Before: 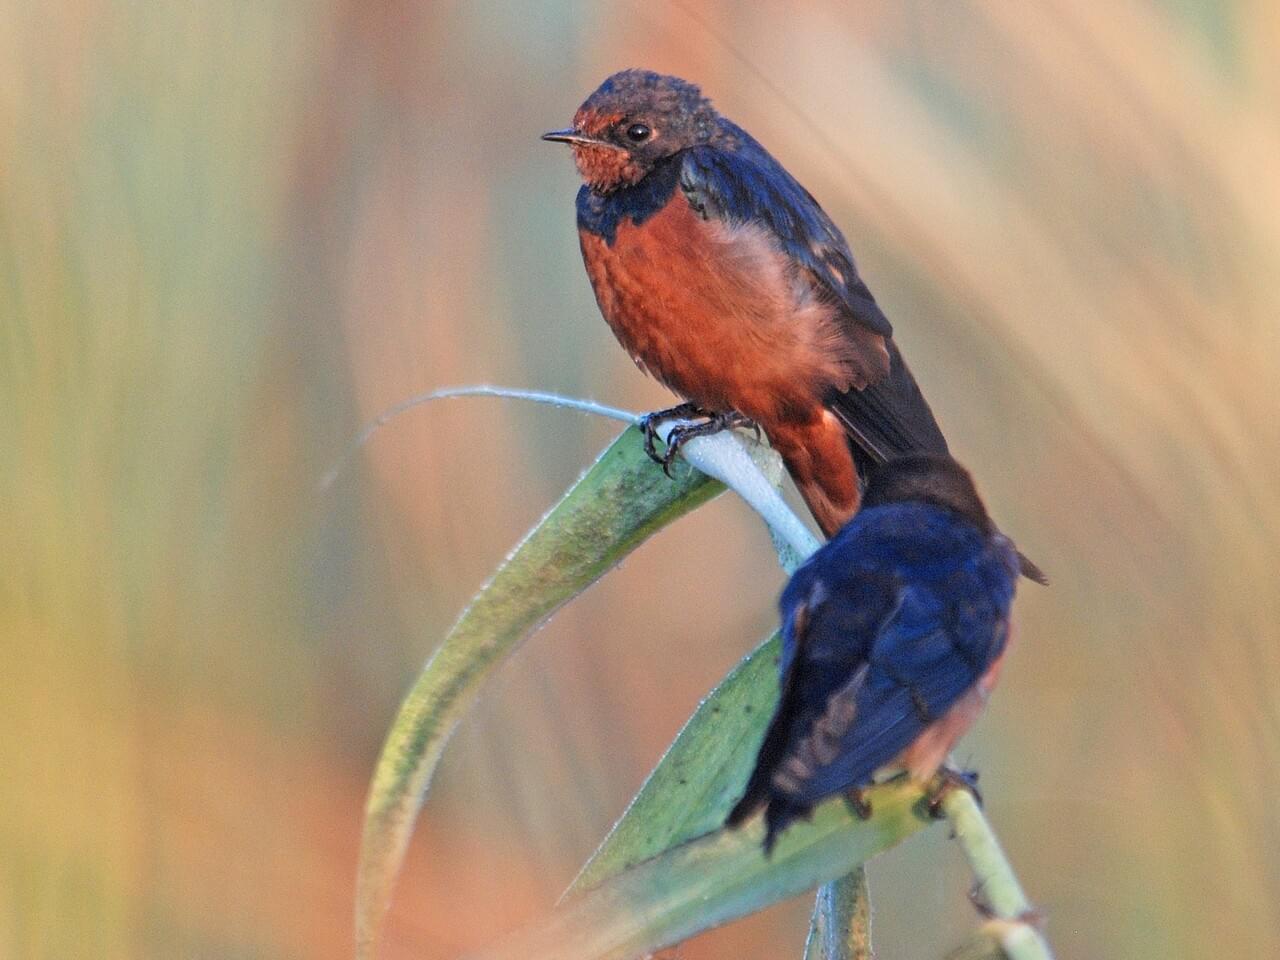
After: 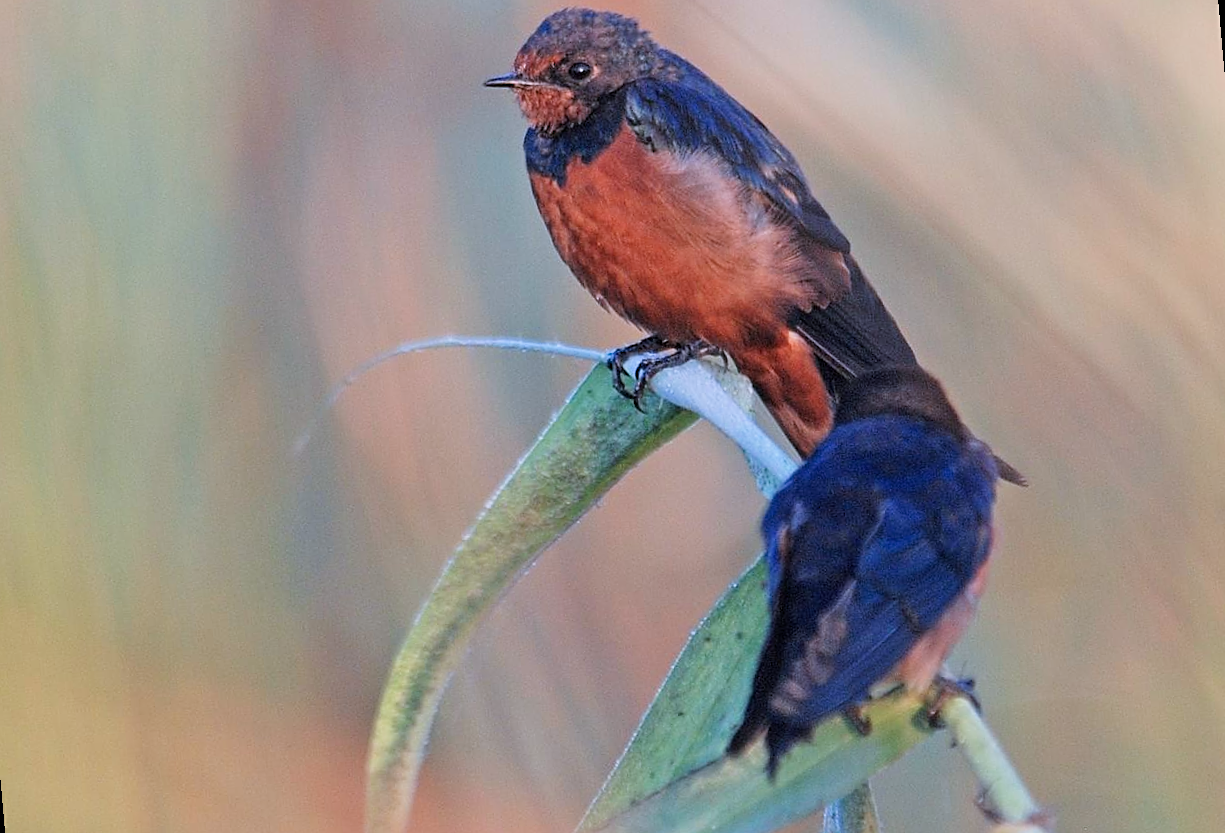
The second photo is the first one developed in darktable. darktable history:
filmic rgb: black relative exposure -14.19 EV, white relative exposure 3.39 EV, hardness 7.89, preserve chrominance max RGB
sharpen: on, module defaults
rotate and perspective: rotation -5°, crop left 0.05, crop right 0.952, crop top 0.11, crop bottom 0.89
color calibration: illuminant as shot in camera, x 0.37, y 0.382, temperature 4313.32 K
